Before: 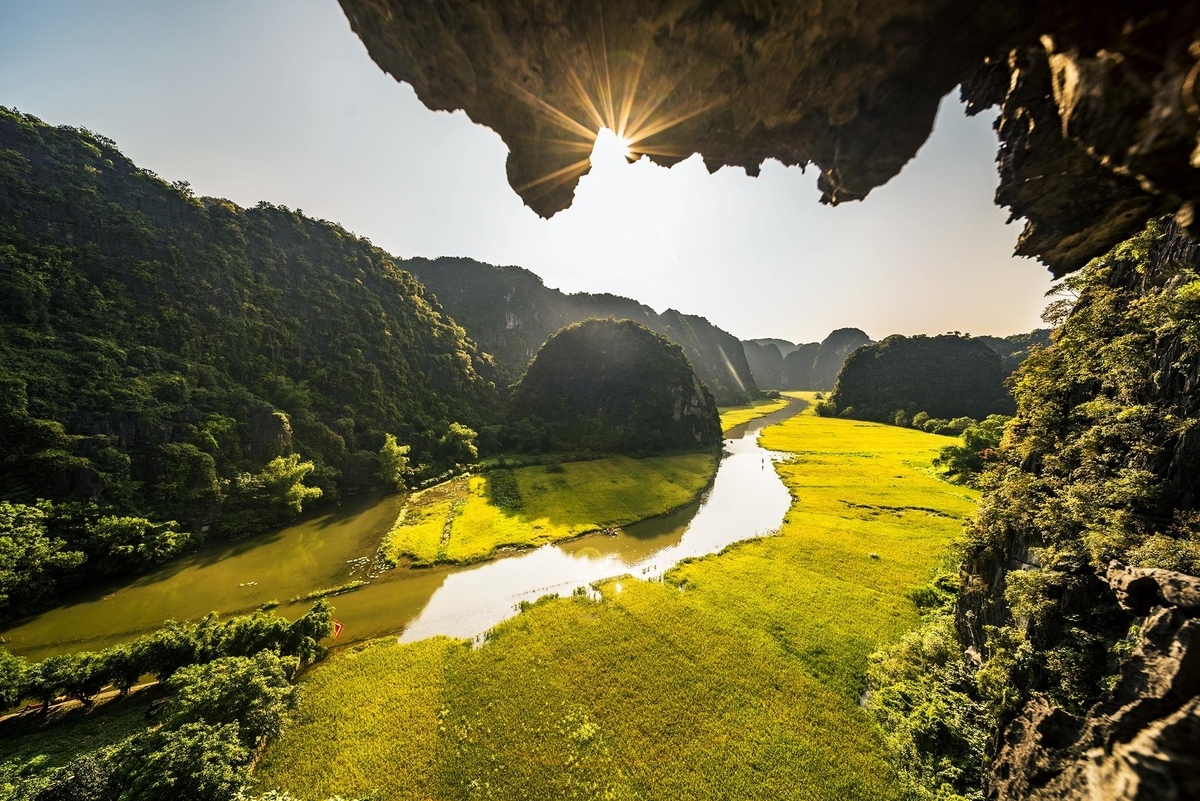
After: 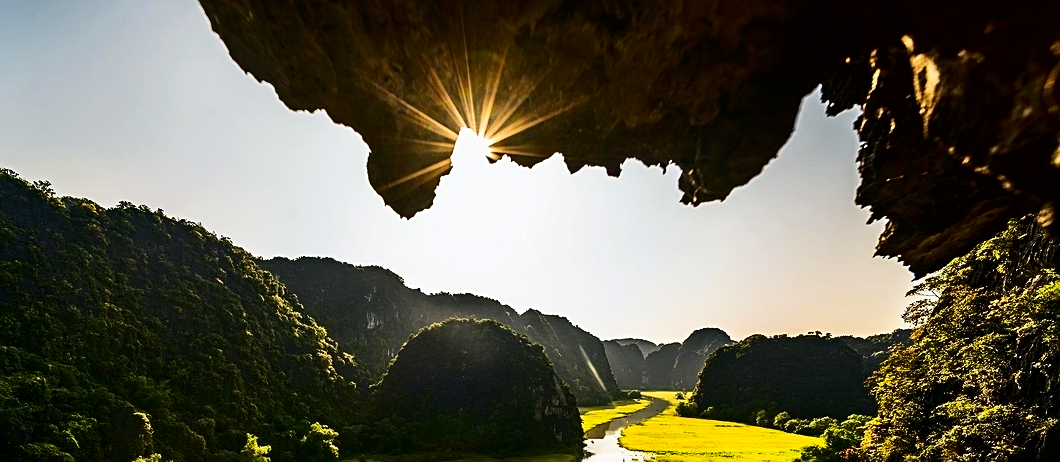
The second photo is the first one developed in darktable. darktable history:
contrast brightness saturation: contrast 0.217, brightness -0.19, saturation 0.242
crop and rotate: left 11.644%, bottom 42.258%
sharpen: on, module defaults
